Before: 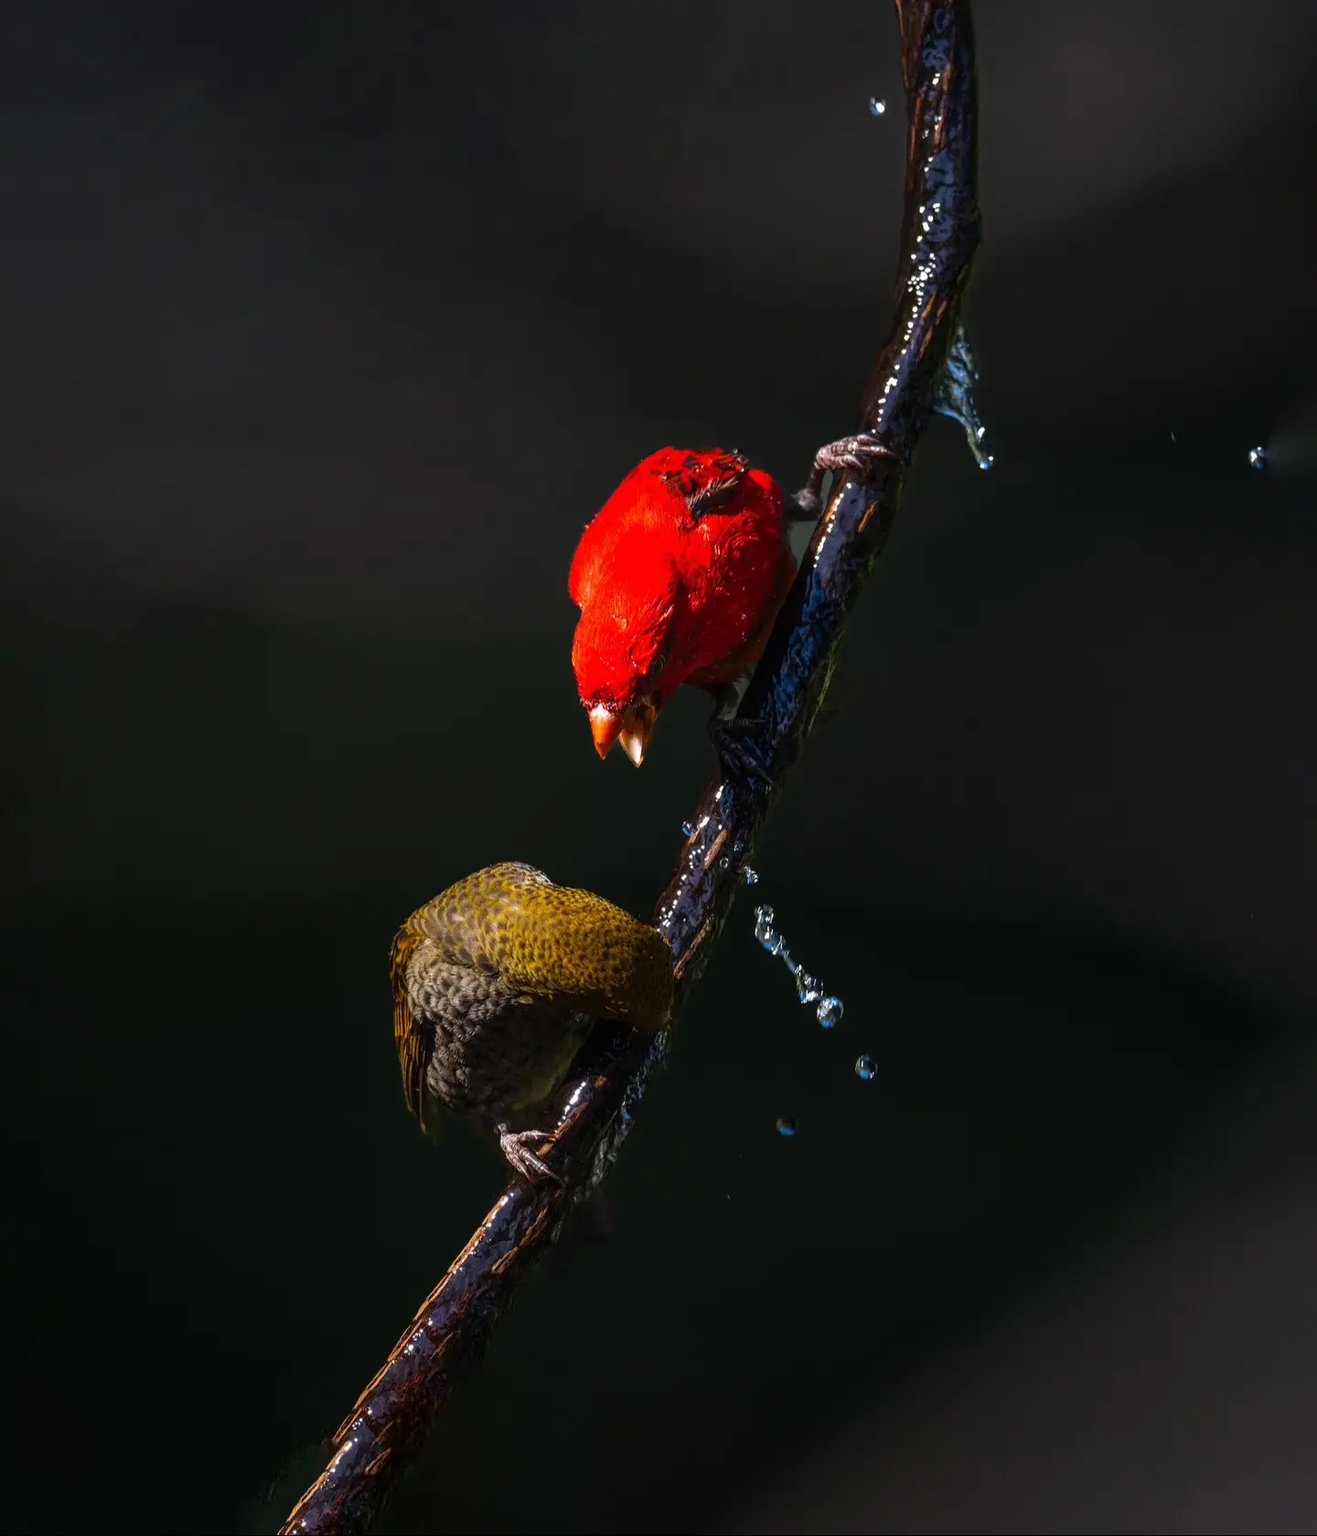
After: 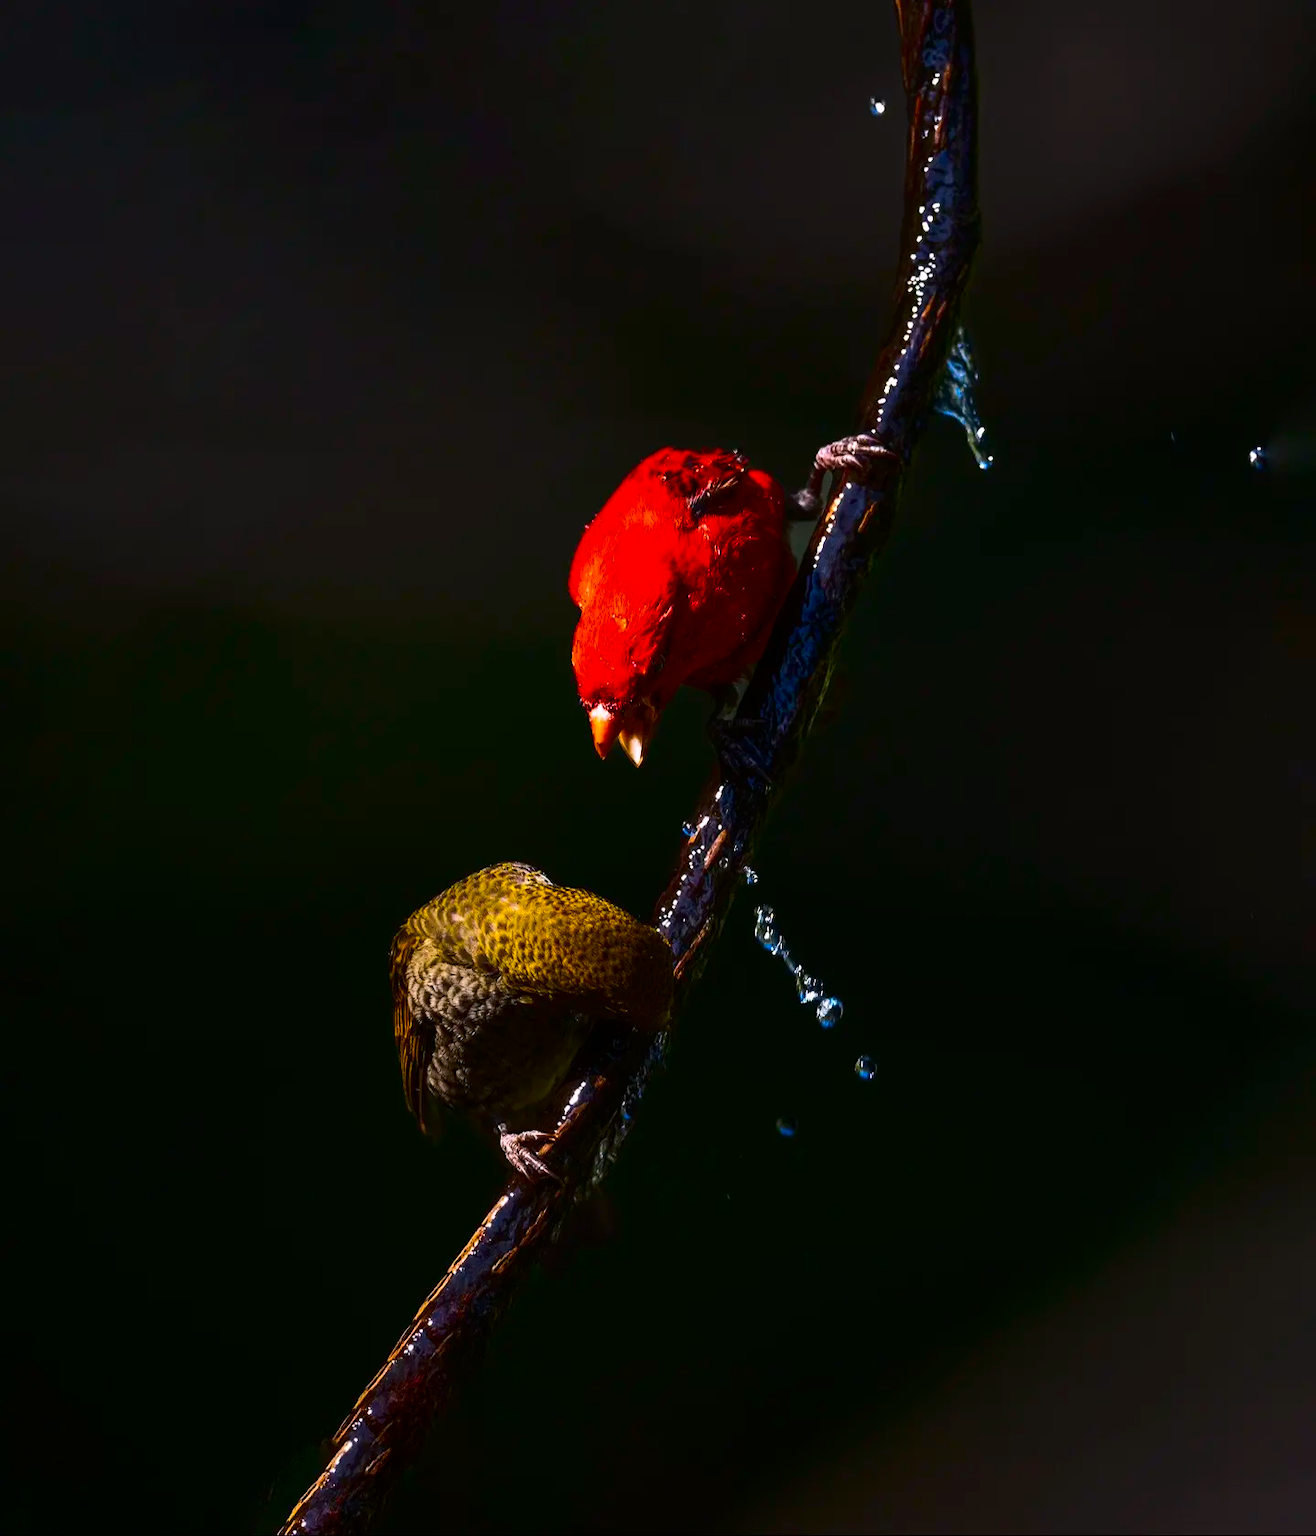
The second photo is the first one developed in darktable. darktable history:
color balance rgb: linear chroma grading › global chroma 15.517%, perceptual saturation grading › global saturation 25.912%, global vibrance 20%
color correction: highlights a* 3.1, highlights b* -1.14, shadows a* -0.052, shadows b* 1.91, saturation 0.983
contrast brightness saturation: contrast 0.278
